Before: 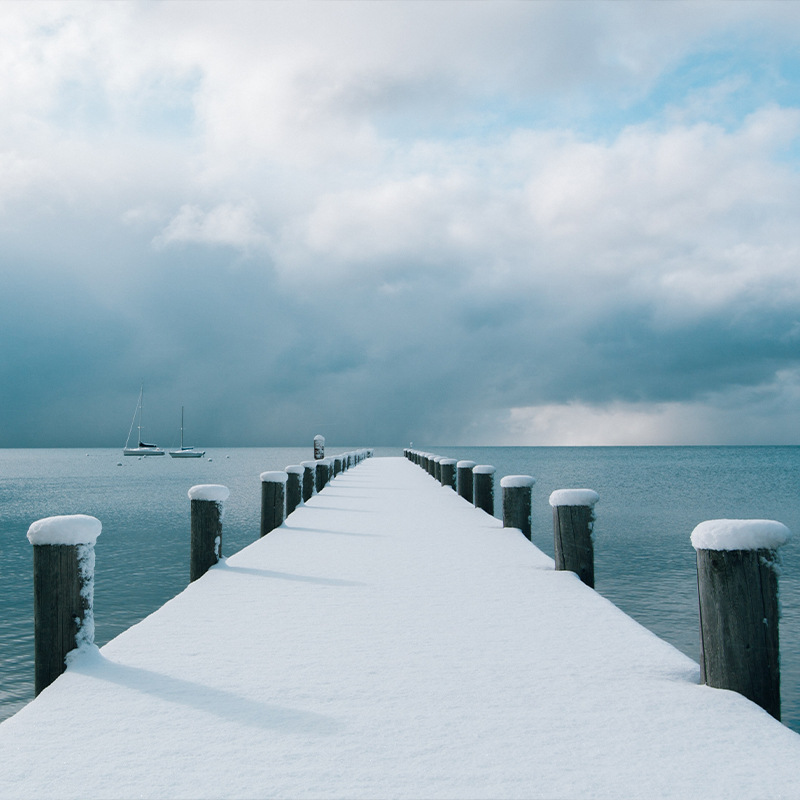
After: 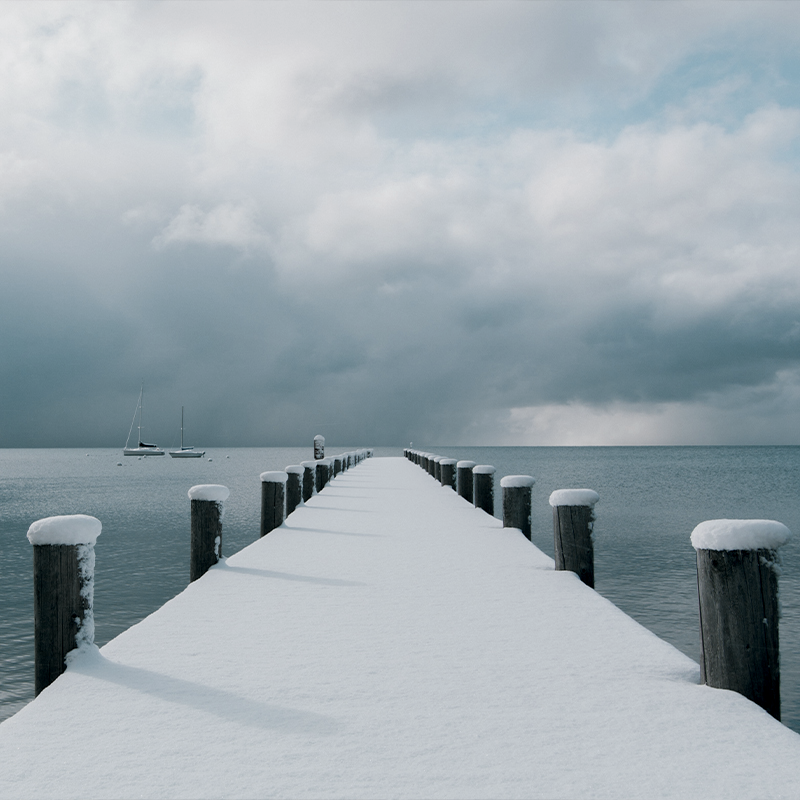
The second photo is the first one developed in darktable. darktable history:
exposure: black level correction 0.006, exposure -0.225 EV, compensate exposure bias true, compensate highlight preservation false
color zones: curves: ch1 [(0.238, 0.163) (0.476, 0.2) (0.733, 0.322) (0.848, 0.134)]
